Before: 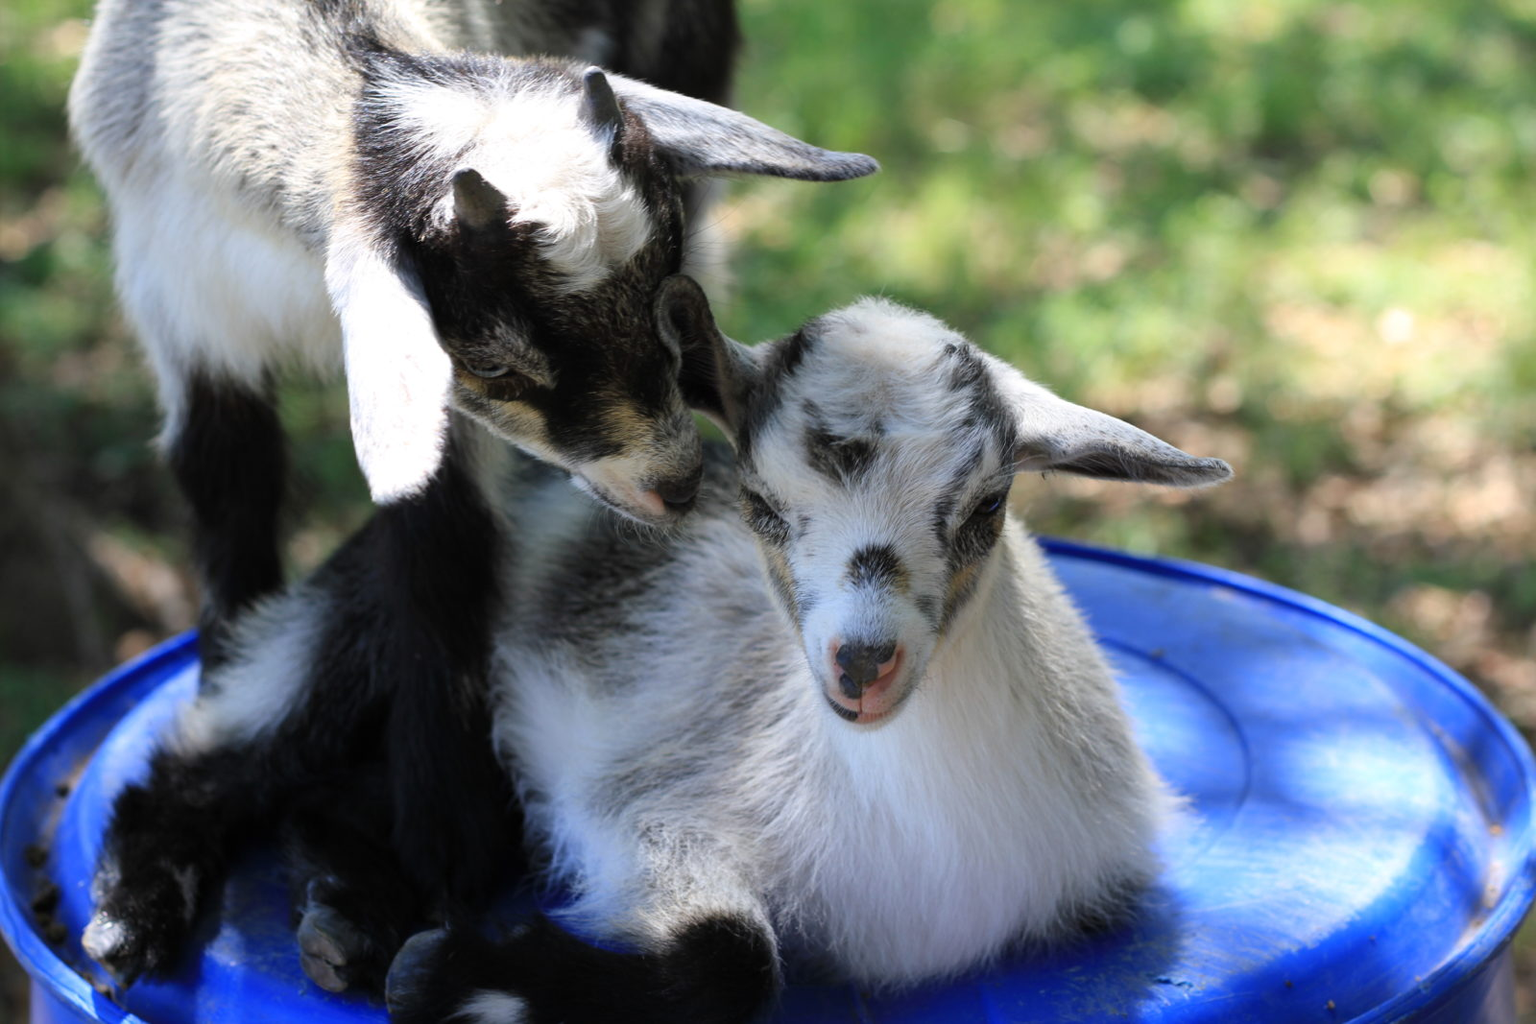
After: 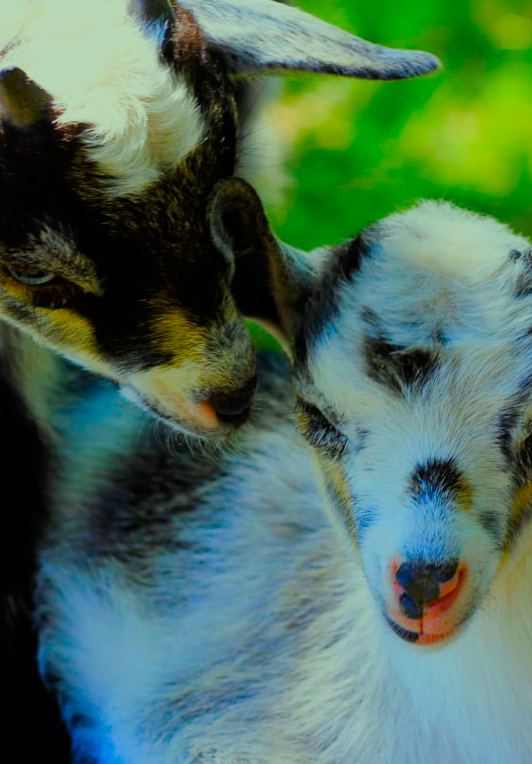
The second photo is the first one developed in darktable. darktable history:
crop and rotate: left 29.746%, top 10.244%, right 36.971%, bottom 18.129%
filmic rgb: black relative exposure -7.12 EV, white relative exposure 5.36 EV, hardness 3.03
color correction: highlights a* -11.17, highlights b* 9.92, saturation 1.71
color balance rgb: perceptual saturation grading › global saturation 0.172%, perceptual saturation grading › highlights -16.681%, perceptual saturation grading › mid-tones 33.196%, perceptual saturation grading › shadows 50.519%, global vibrance 50.595%
